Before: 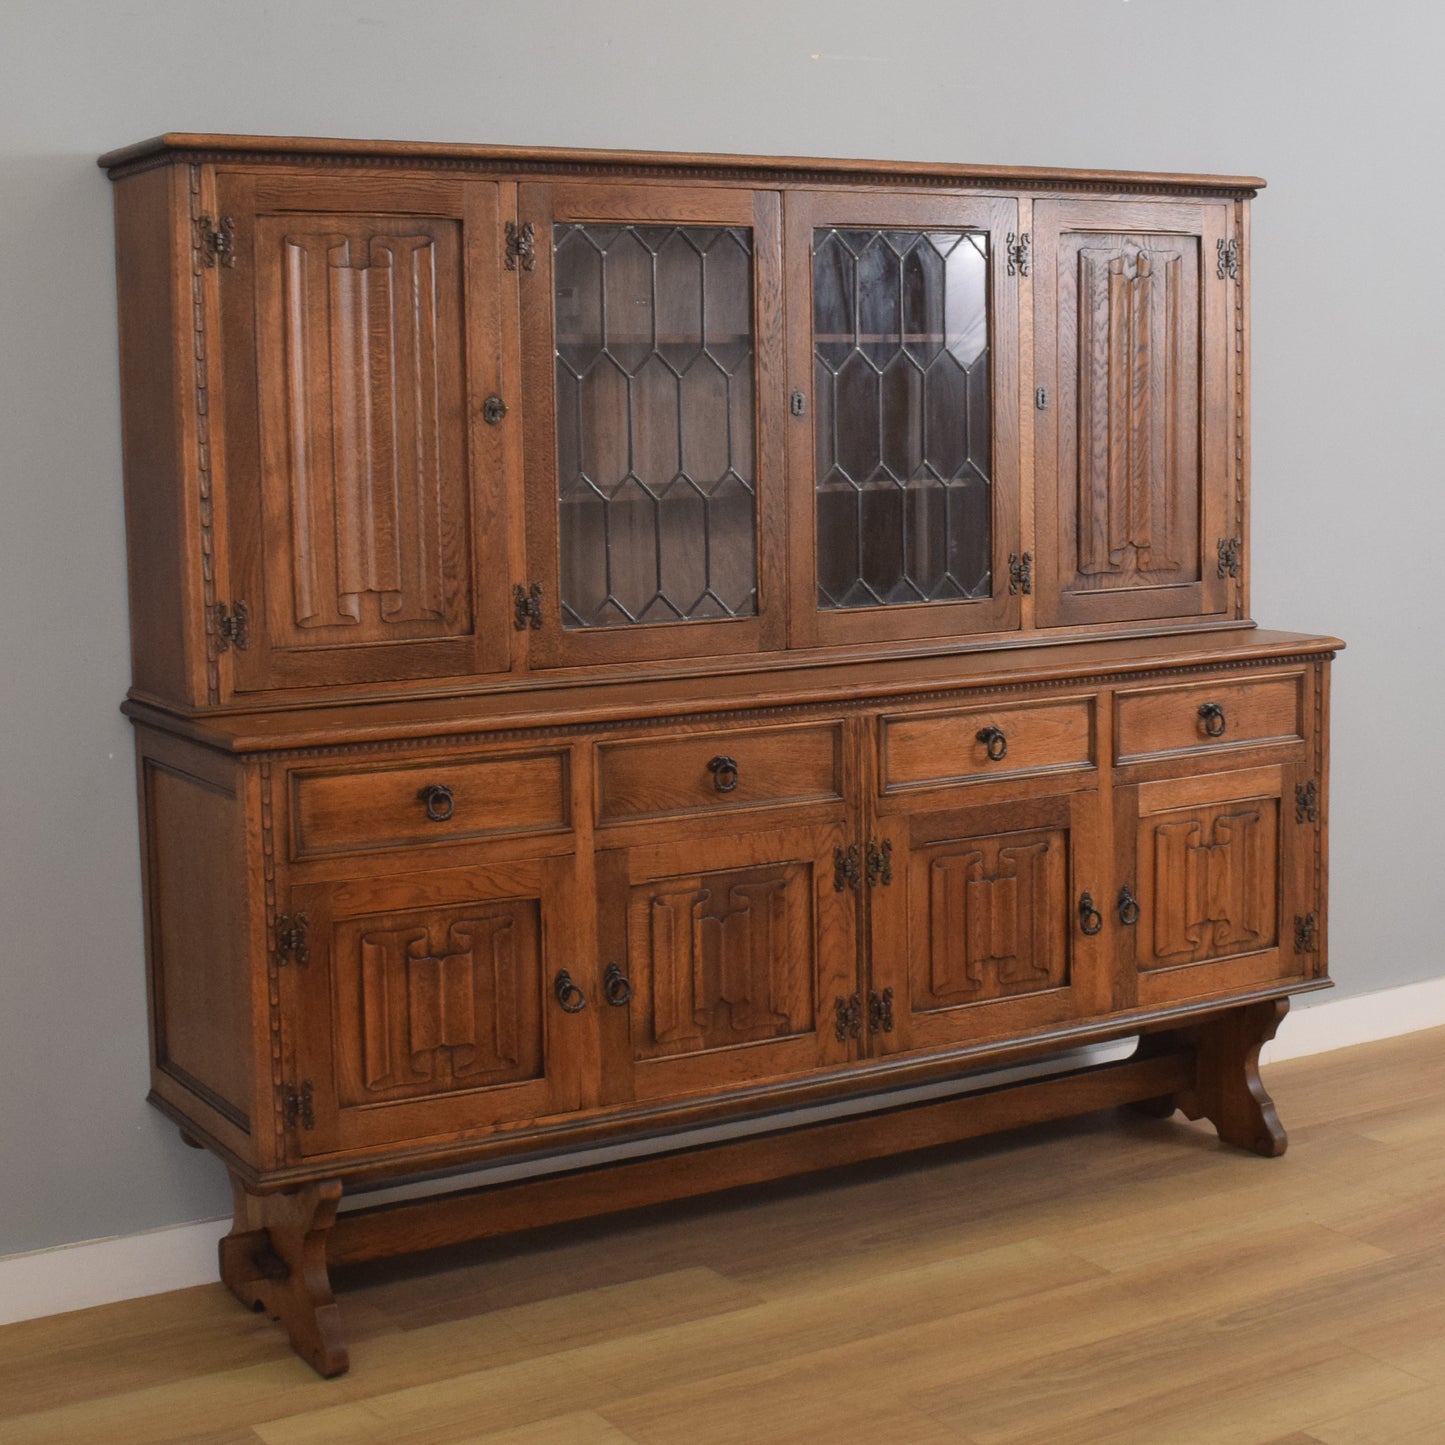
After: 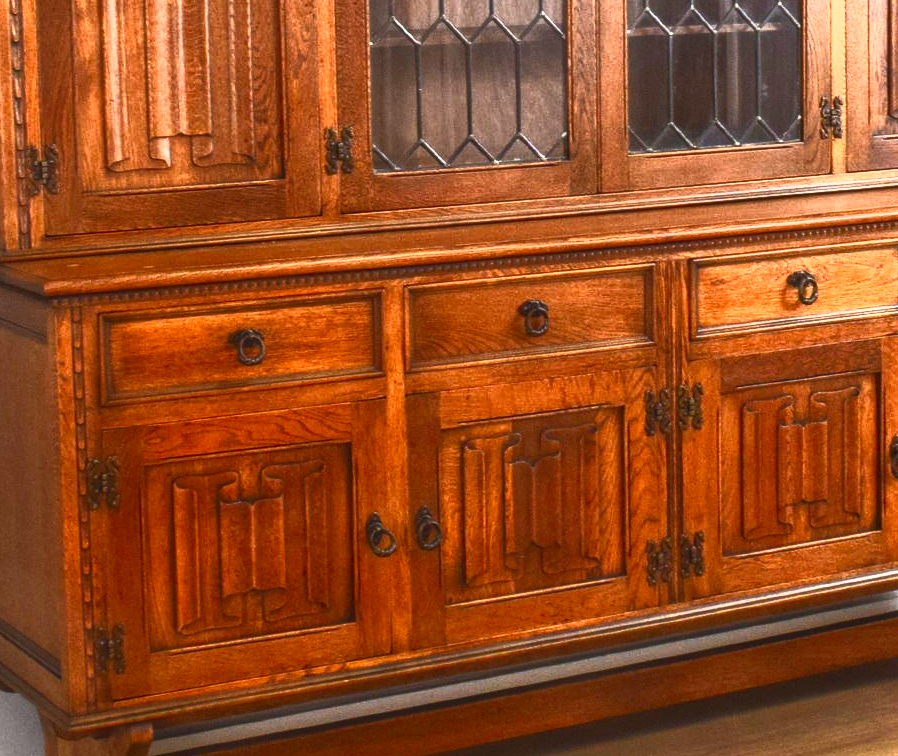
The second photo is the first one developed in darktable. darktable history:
crop: left 13.105%, top 31.625%, right 24.738%, bottom 15.999%
local contrast: detail 130%
contrast brightness saturation: contrast 0.983, brightness 0.999, saturation 0.986
